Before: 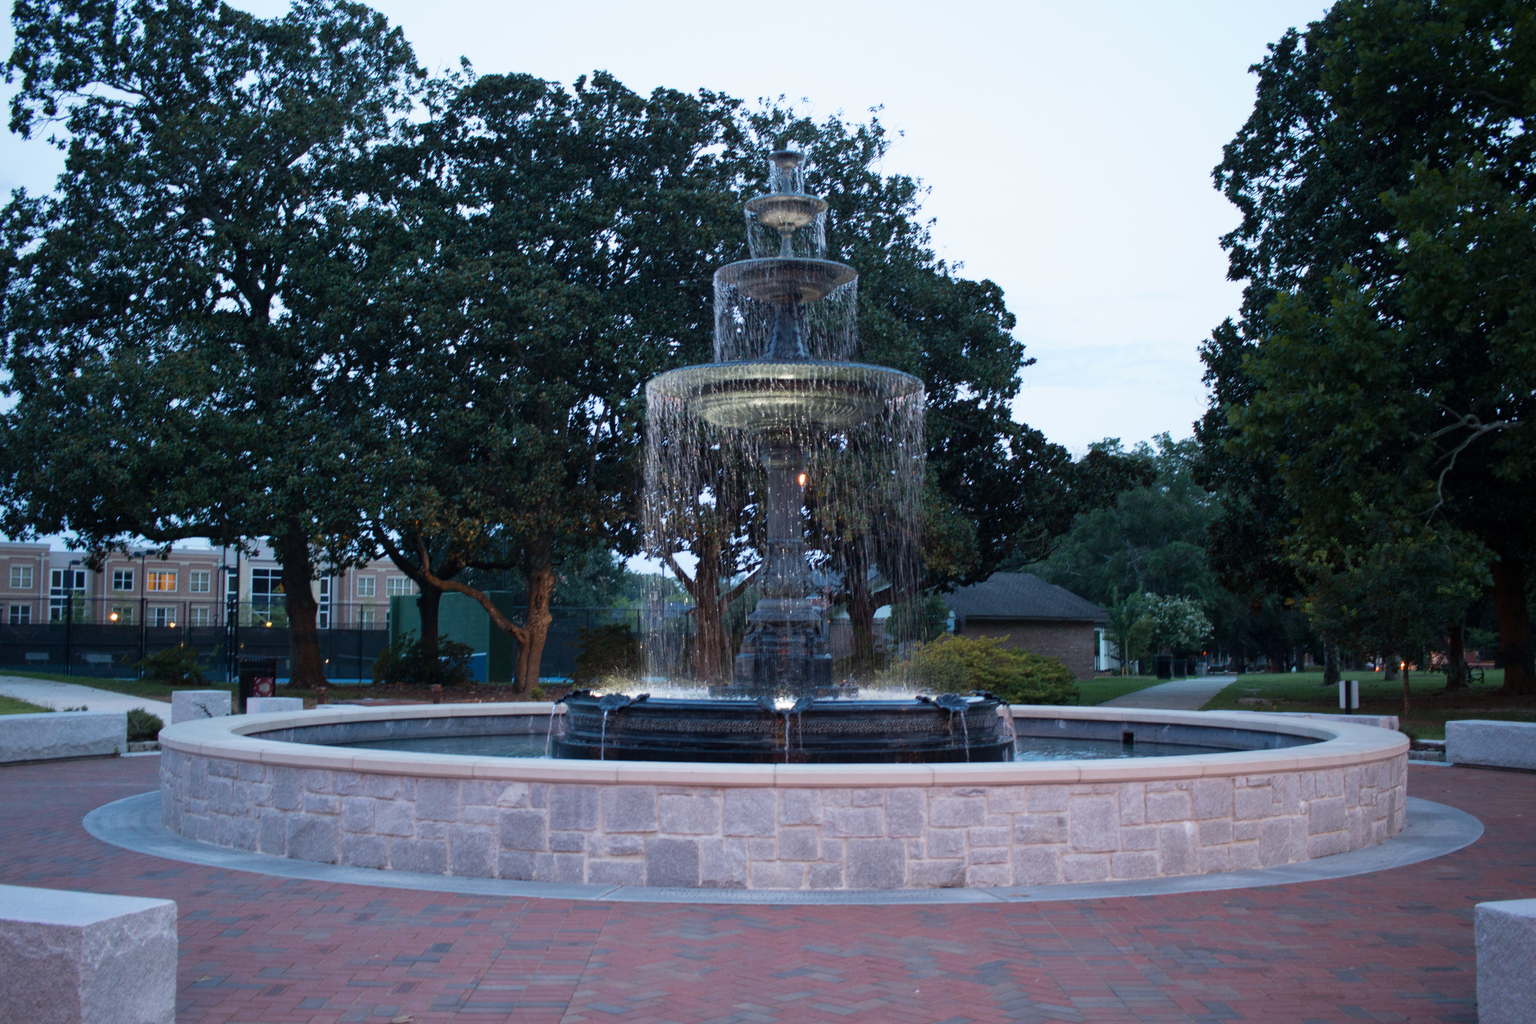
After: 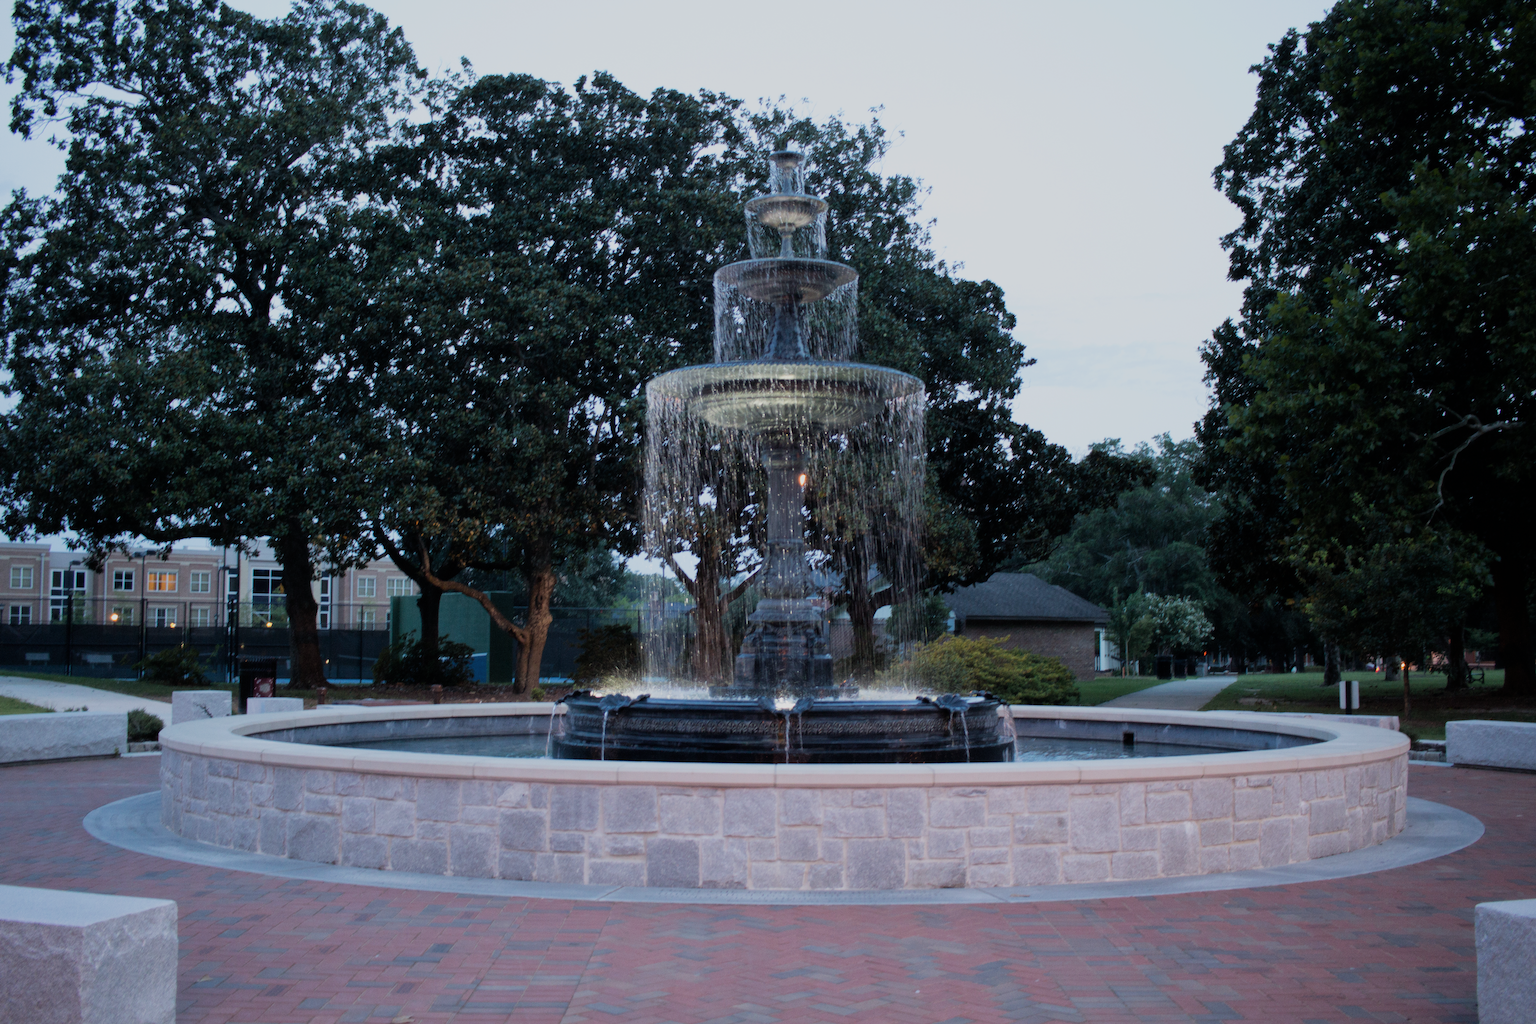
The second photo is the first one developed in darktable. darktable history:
haze removal: strength -0.1, adaptive false
filmic rgb: hardness 4.17
